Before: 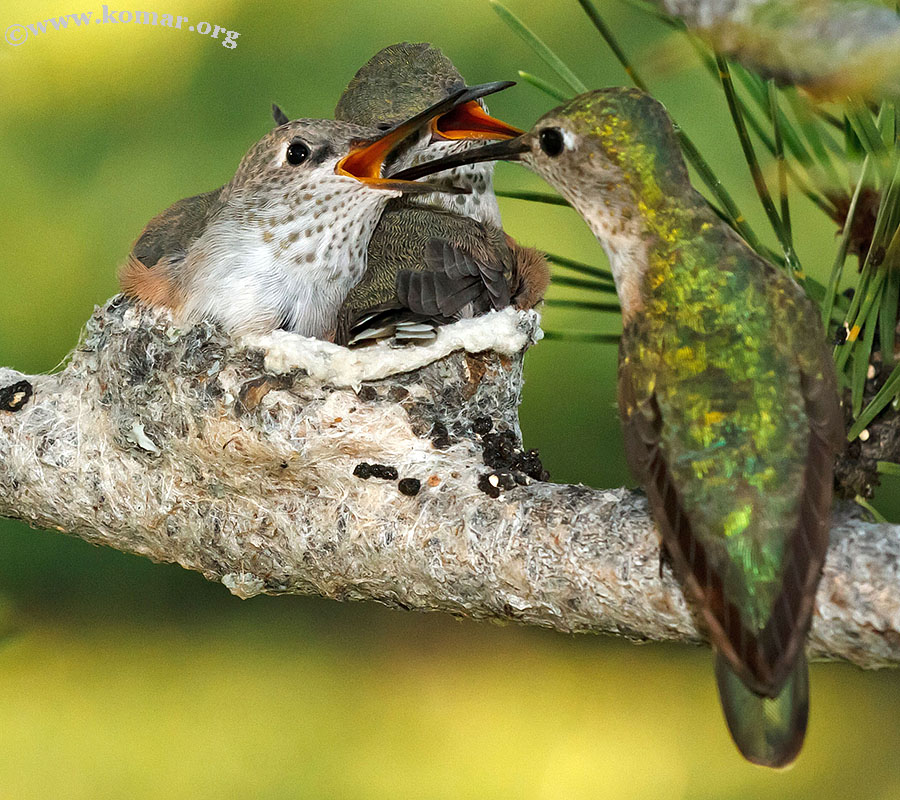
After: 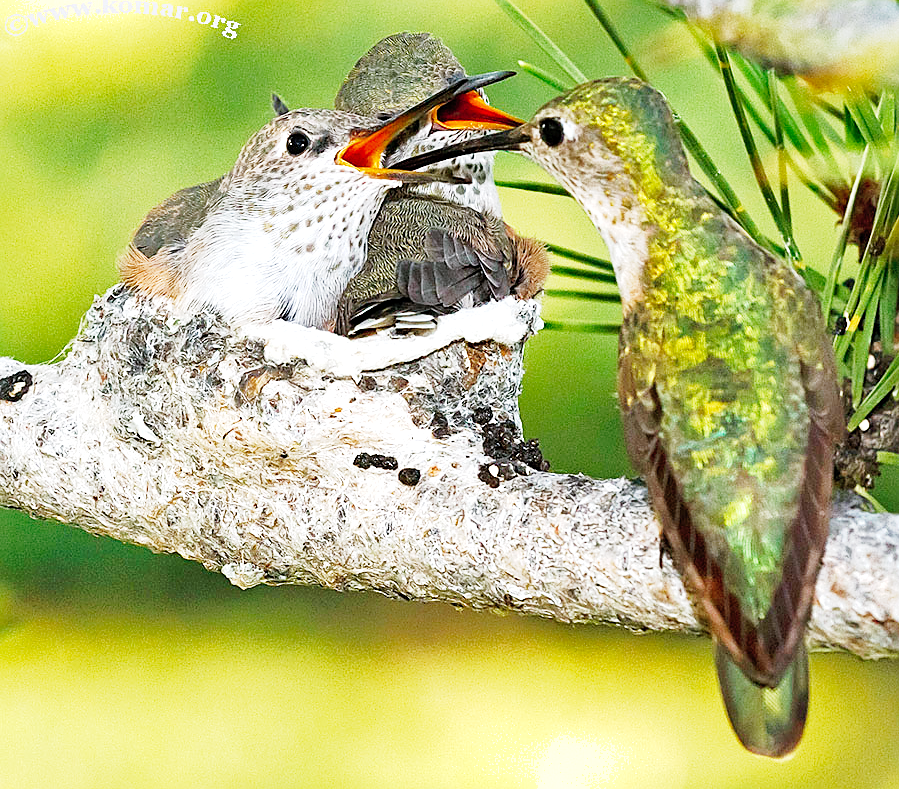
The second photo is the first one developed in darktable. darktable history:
sharpen: on, module defaults
shadows and highlights: on, module defaults
exposure: black level correction 0.001, exposure 0.498 EV, compensate highlight preservation false
color calibration: illuminant as shot in camera, x 0.358, y 0.373, temperature 4628.91 K
crop: top 1.286%, right 0.074%
base curve: curves: ch0 [(0, 0) (0, 0.001) (0.001, 0.001) (0.004, 0.002) (0.007, 0.004) (0.015, 0.013) (0.033, 0.045) (0.052, 0.096) (0.075, 0.17) (0.099, 0.241) (0.163, 0.42) (0.219, 0.55) (0.259, 0.616) (0.327, 0.722) (0.365, 0.765) (0.522, 0.873) (0.547, 0.881) (0.689, 0.919) (0.826, 0.952) (1, 1)], preserve colors none
color balance rgb: perceptual saturation grading › global saturation 0.45%
